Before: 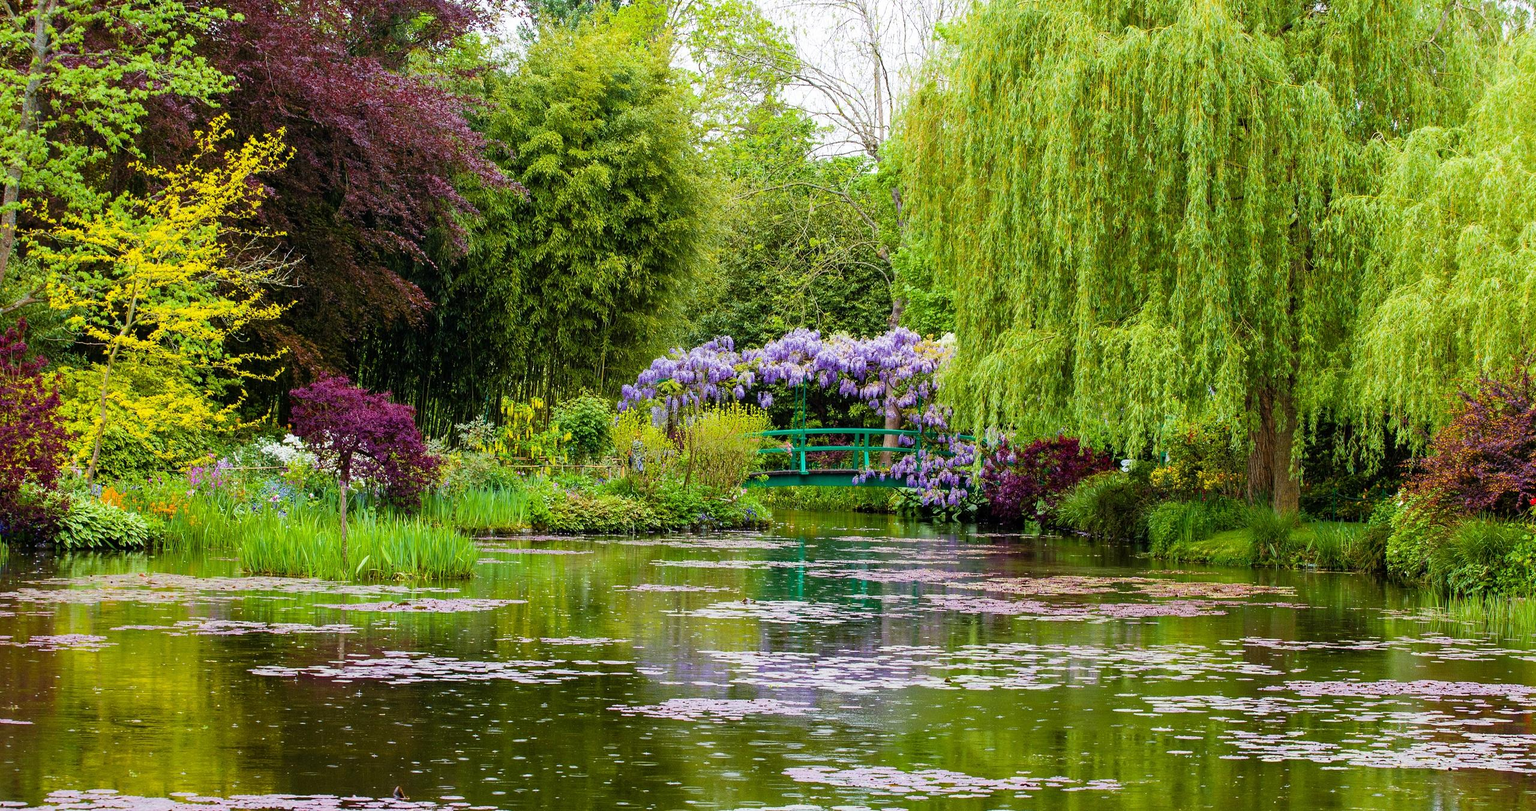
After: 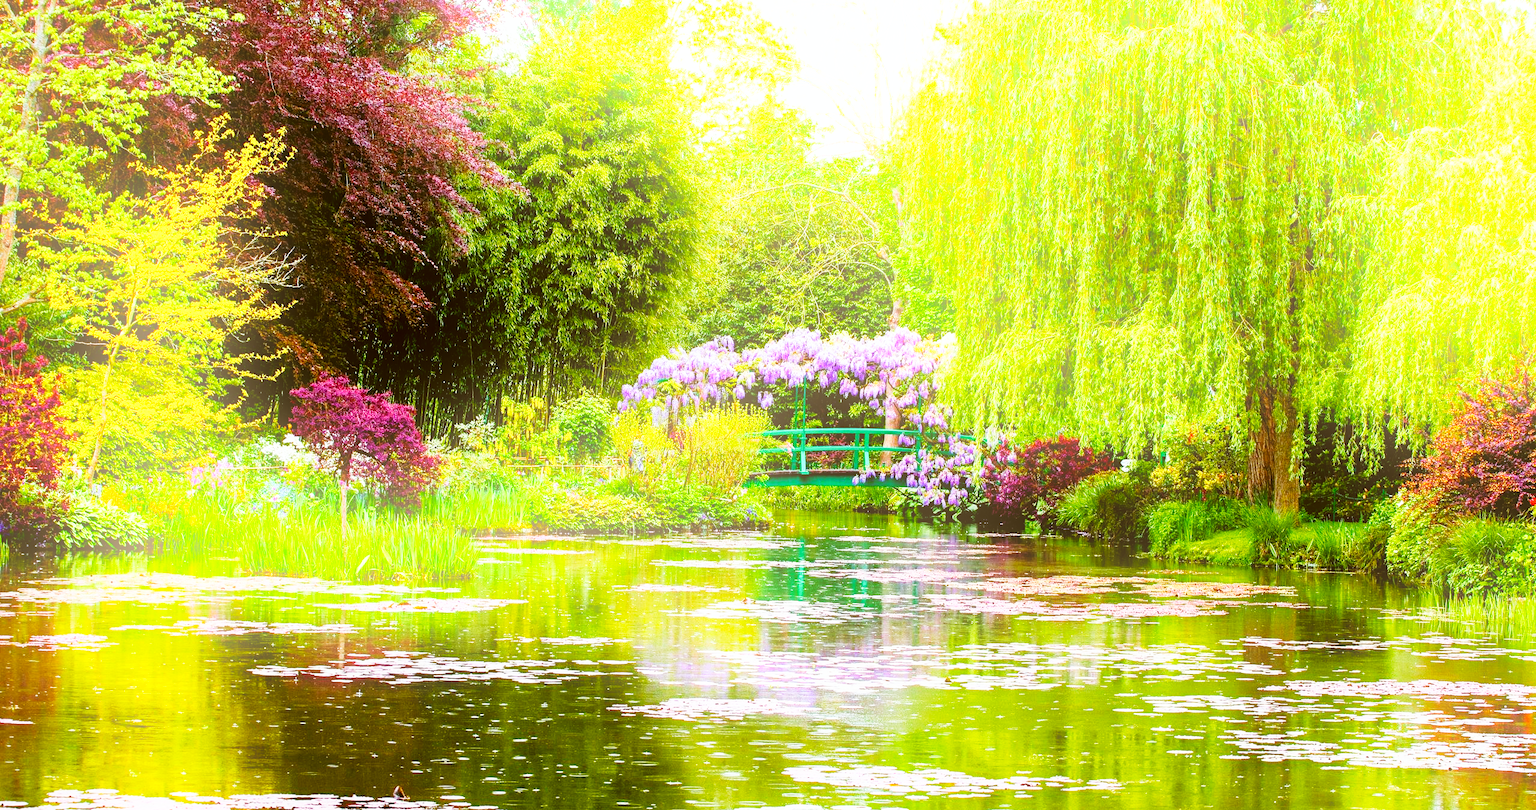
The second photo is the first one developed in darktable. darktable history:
bloom: on, module defaults
base curve: curves: ch0 [(0, 0) (0.007, 0.004) (0.027, 0.03) (0.046, 0.07) (0.207, 0.54) (0.442, 0.872) (0.673, 0.972) (1, 1)], preserve colors none
color correction: highlights a* -0.482, highlights b* 0.161, shadows a* 4.66, shadows b* 20.72
